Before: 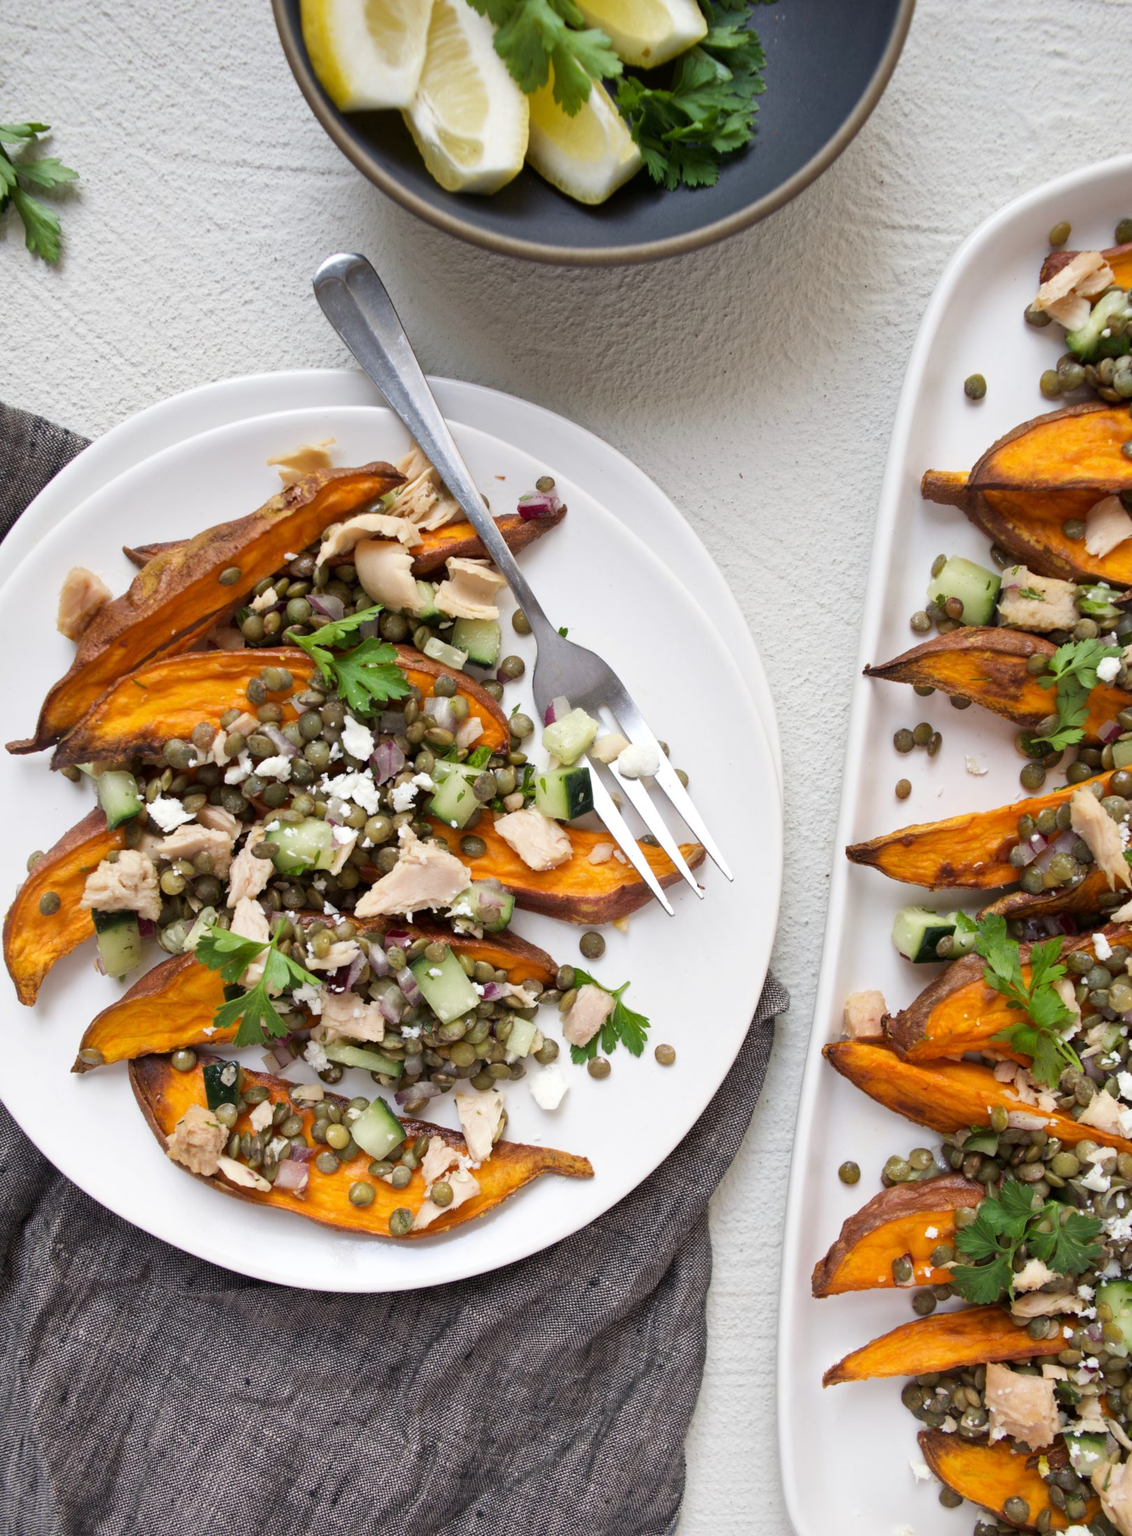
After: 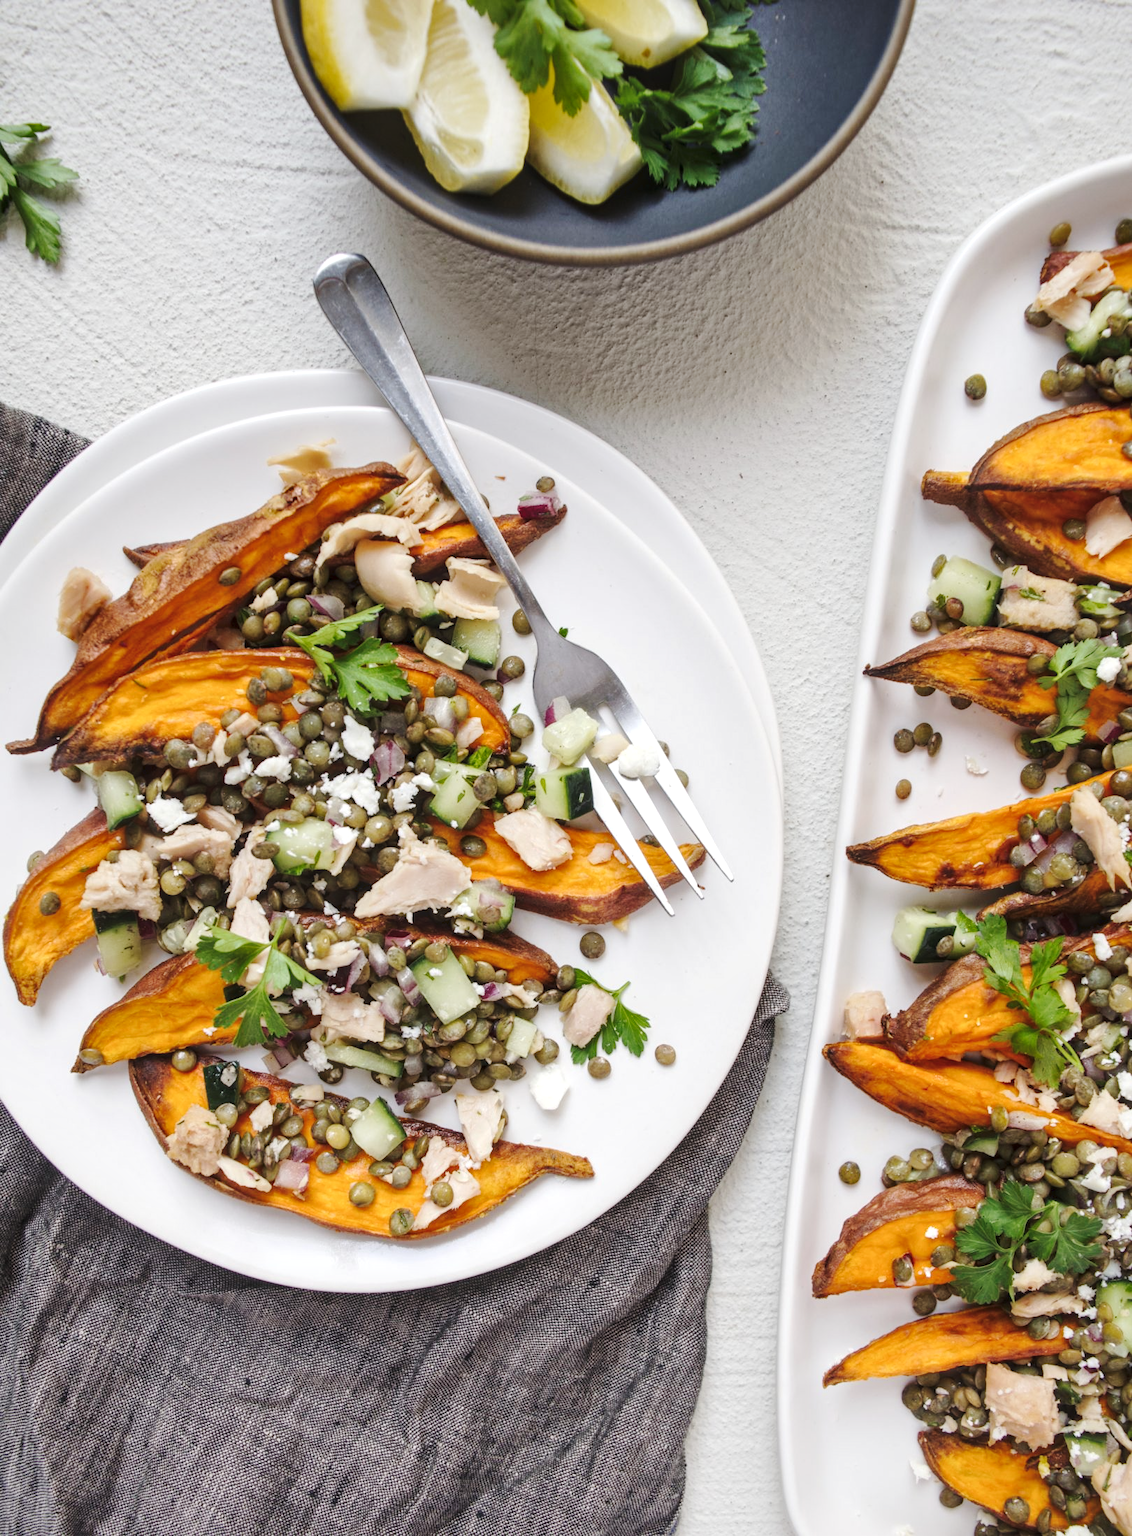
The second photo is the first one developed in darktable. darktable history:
contrast brightness saturation: saturation -0.05
local contrast: detail 130%
tone curve: curves: ch0 [(0, 0) (0.003, 0.06) (0.011, 0.071) (0.025, 0.085) (0.044, 0.104) (0.069, 0.123) (0.1, 0.146) (0.136, 0.167) (0.177, 0.205) (0.224, 0.248) (0.277, 0.309) (0.335, 0.384) (0.399, 0.467) (0.468, 0.553) (0.543, 0.633) (0.623, 0.698) (0.709, 0.769) (0.801, 0.841) (0.898, 0.912) (1, 1)], preserve colors none
